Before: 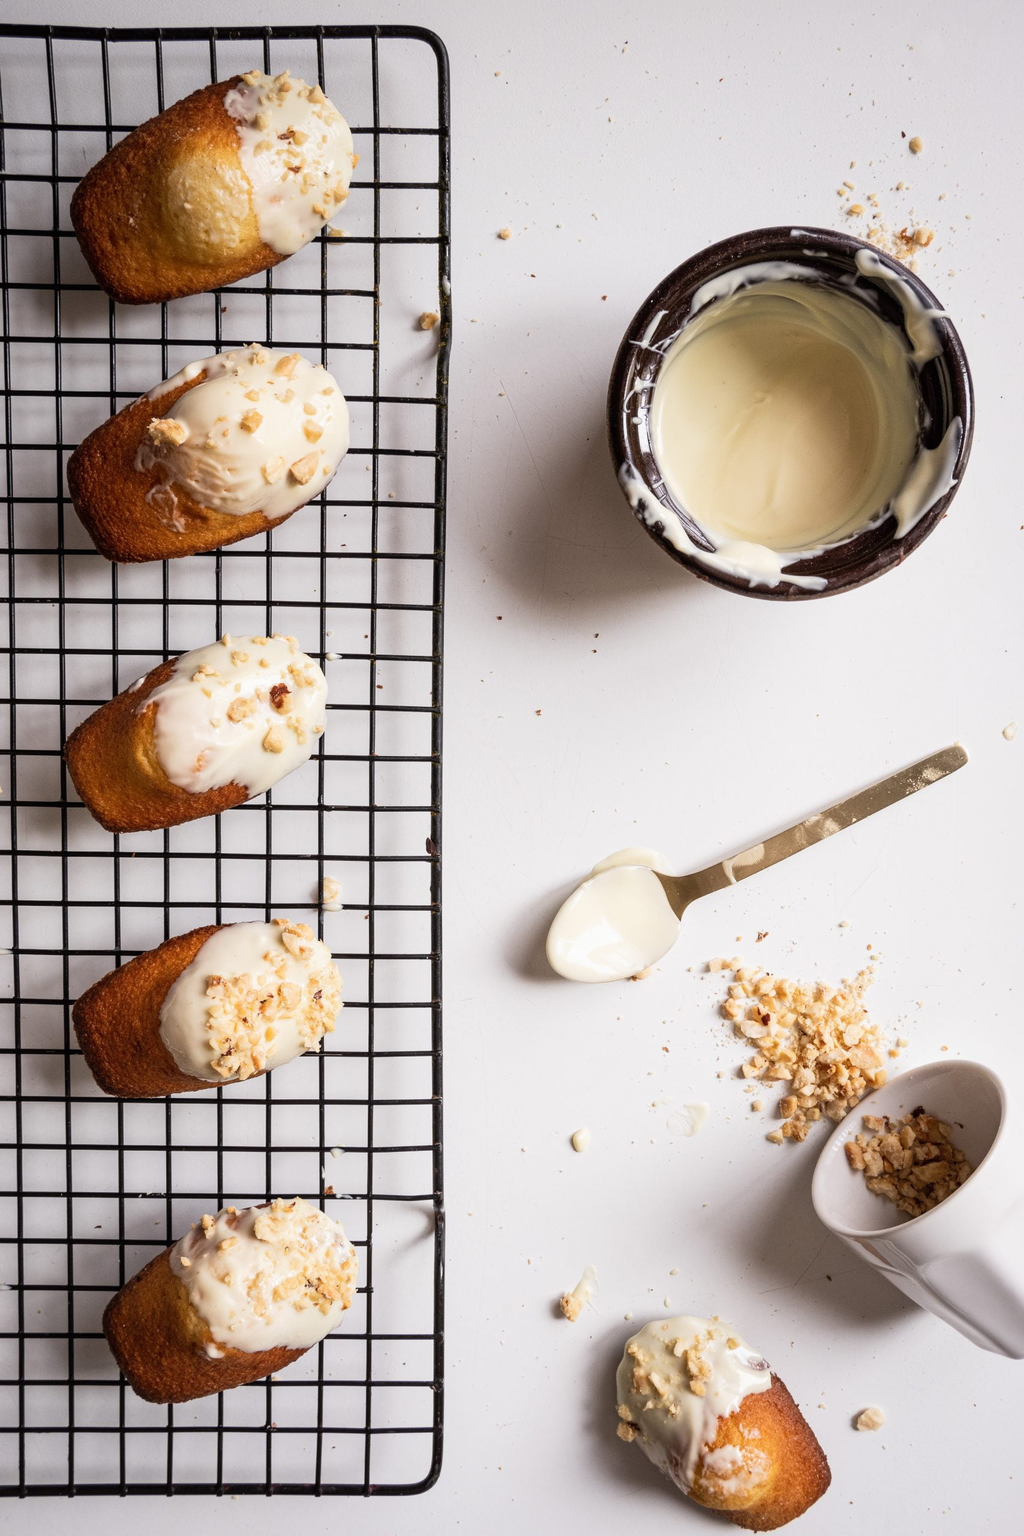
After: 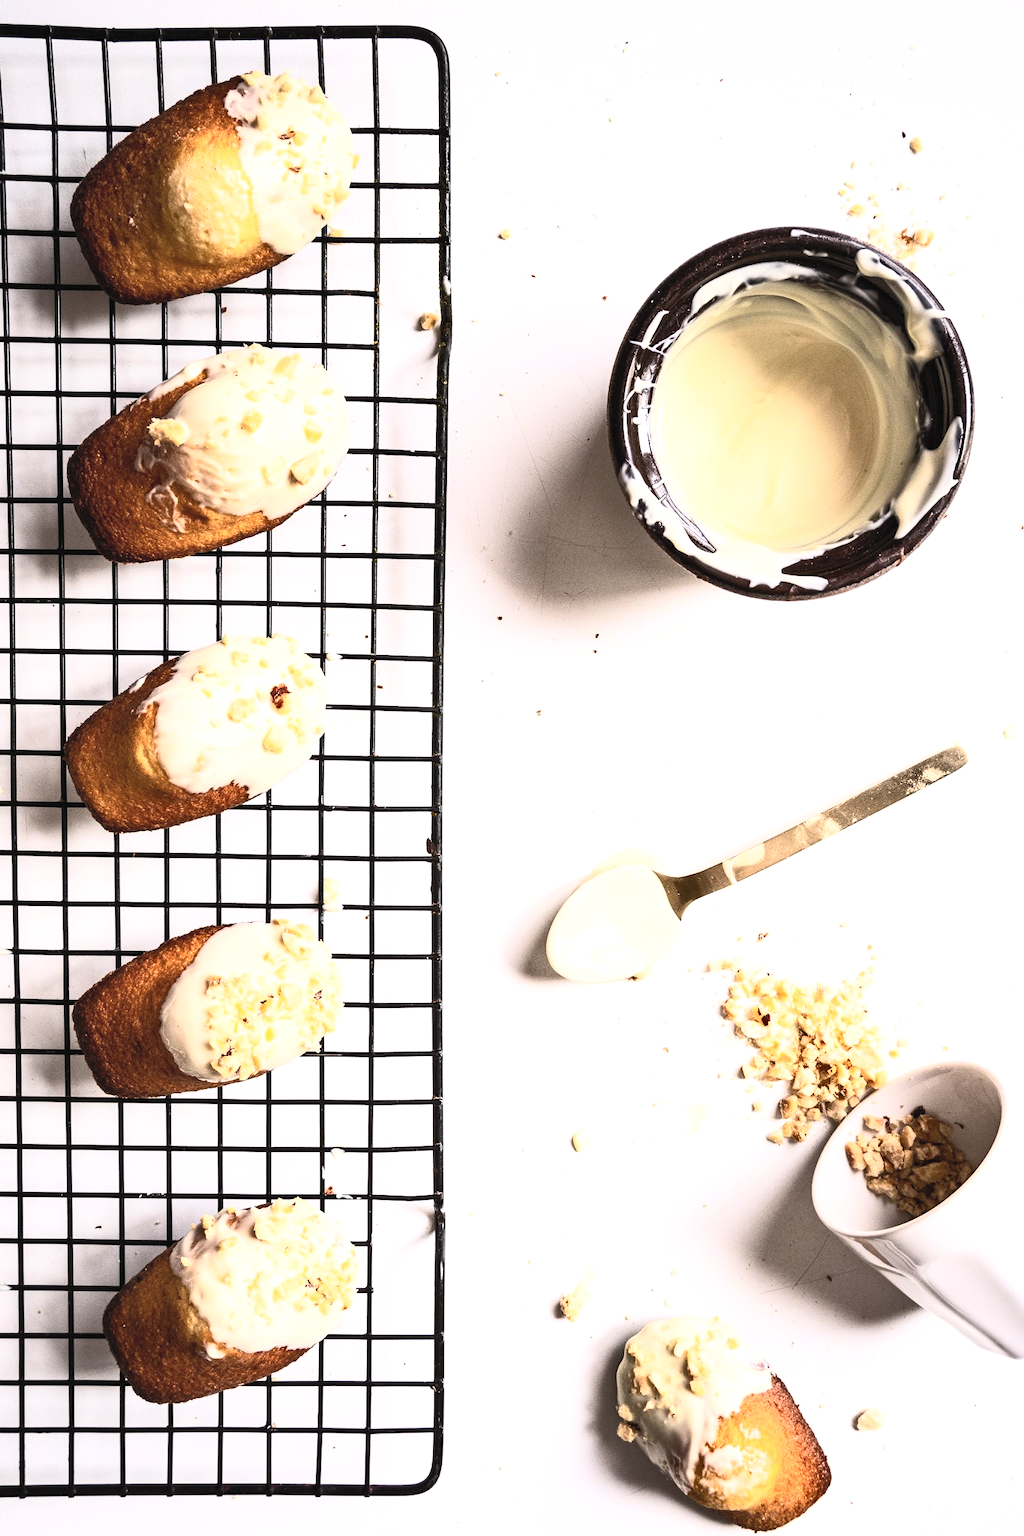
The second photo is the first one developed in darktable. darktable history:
tone equalizer: -8 EV -0.75 EV, -7 EV -0.7 EV, -6 EV -0.6 EV, -5 EV -0.4 EV, -3 EV 0.4 EV, -2 EV 0.6 EV, -1 EV 0.7 EV, +0 EV 0.75 EV, edges refinement/feathering 500, mask exposure compensation -1.57 EV, preserve details no
shadows and highlights: shadows 20.91, highlights -35.45, soften with gaussian
contrast brightness saturation: contrast 0.39, brightness 0.53
